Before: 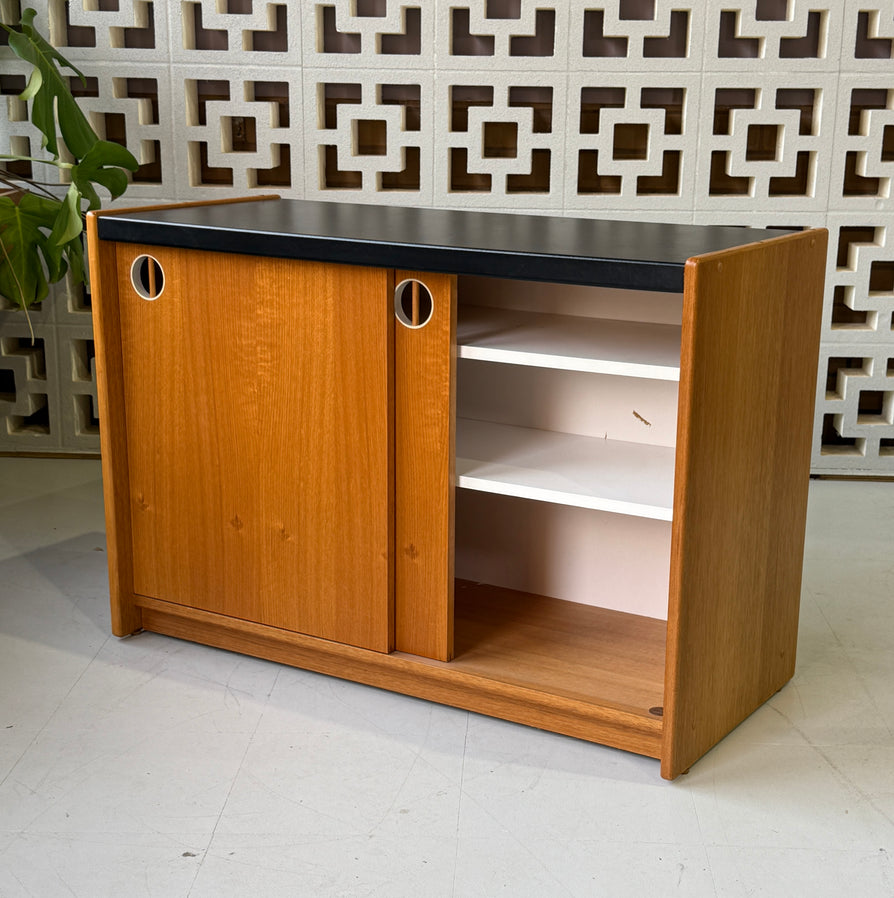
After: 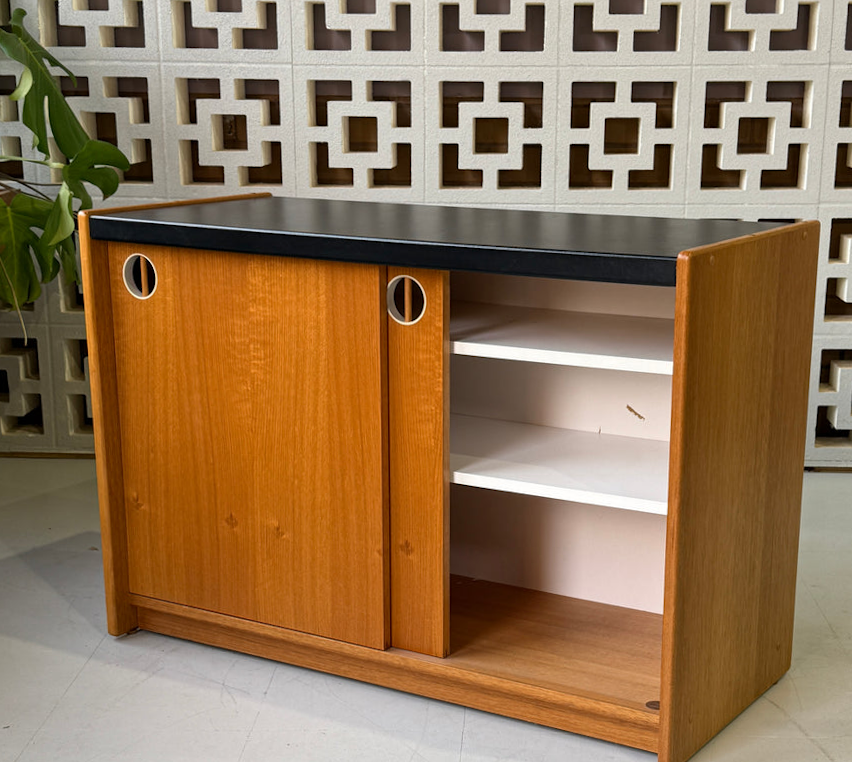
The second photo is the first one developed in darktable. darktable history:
crop and rotate: angle 0.57°, left 0.206%, right 3.463%, bottom 14.215%
